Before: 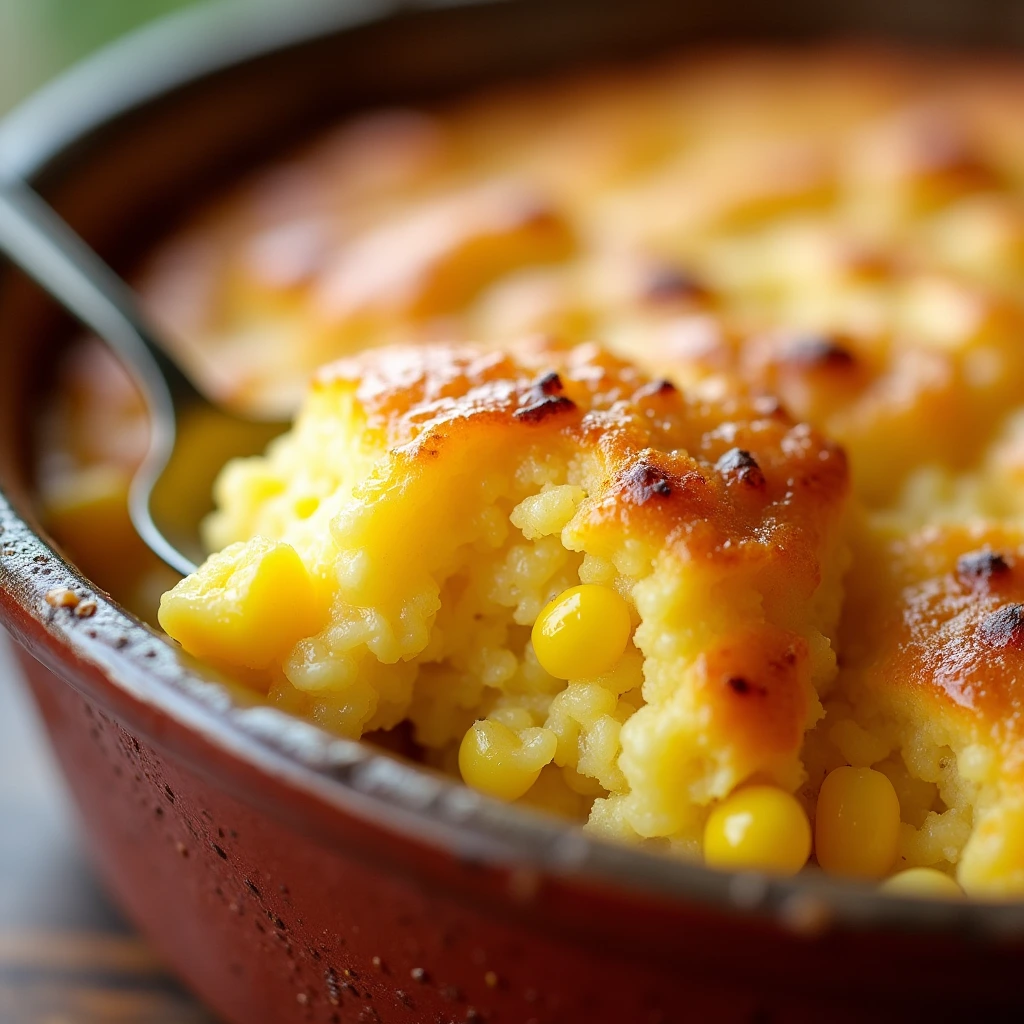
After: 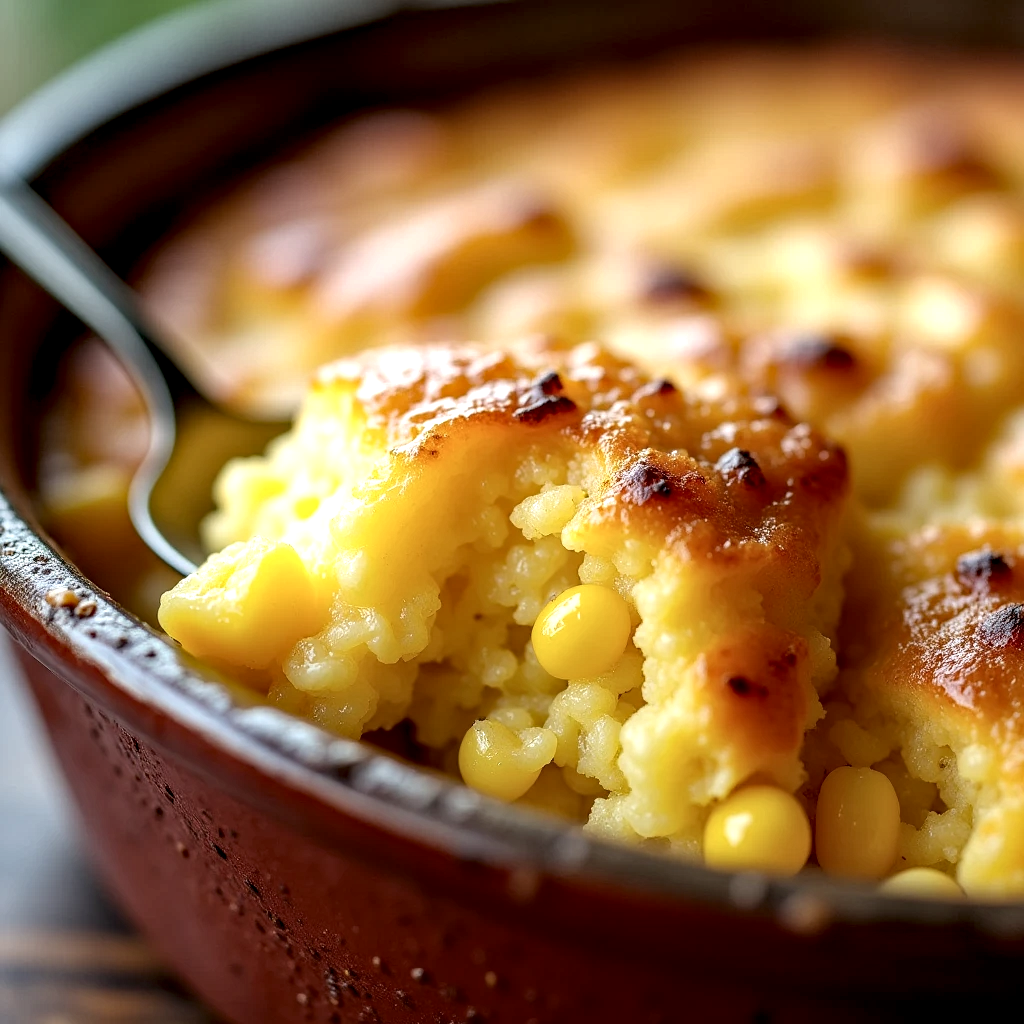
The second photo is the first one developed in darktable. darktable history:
haze removal: compatibility mode true, adaptive false
contrast brightness saturation: saturation -0.1
local contrast: highlights 60%, shadows 60%, detail 160%
